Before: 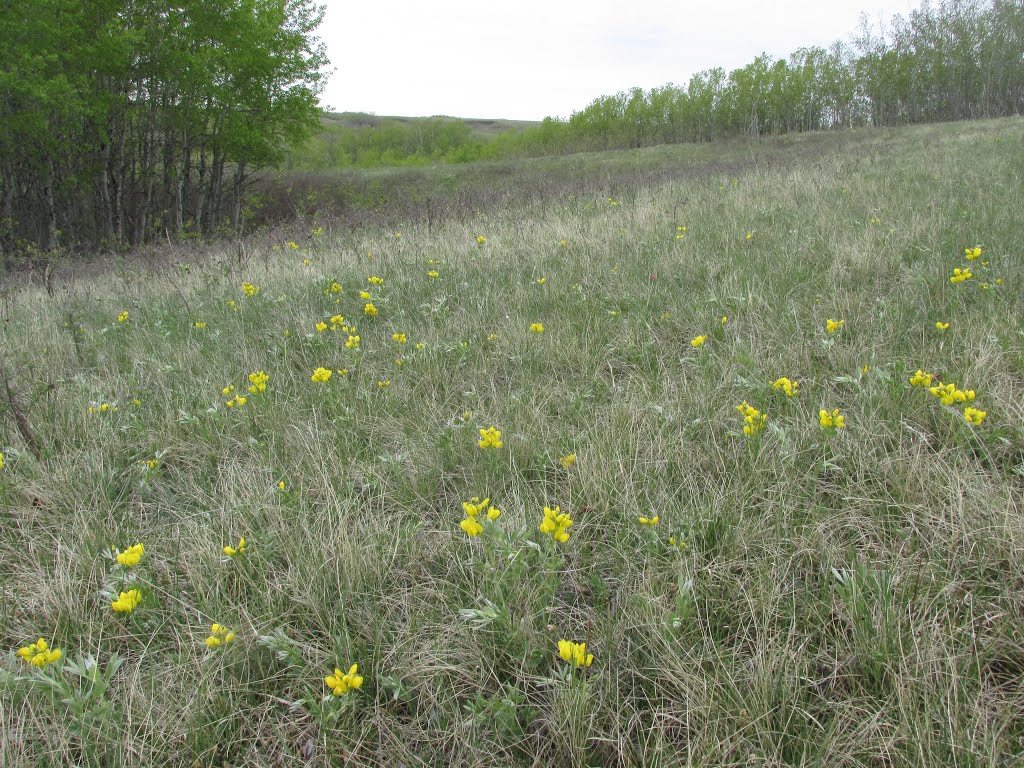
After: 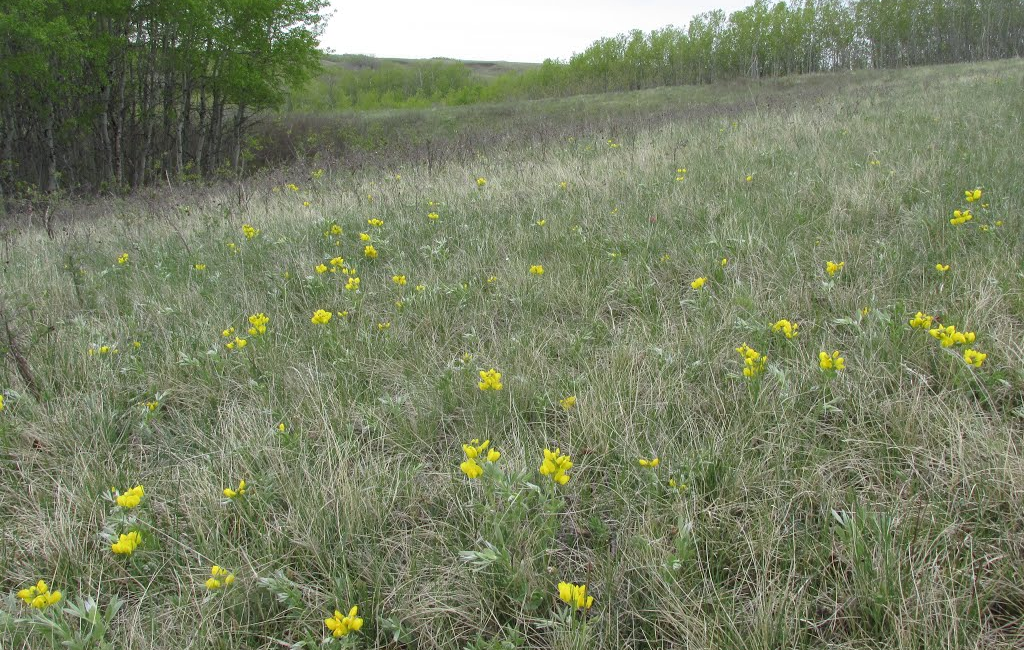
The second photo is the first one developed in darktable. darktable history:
crop: top 7.582%, bottom 7.68%
tone equalizer: on, module defaults
